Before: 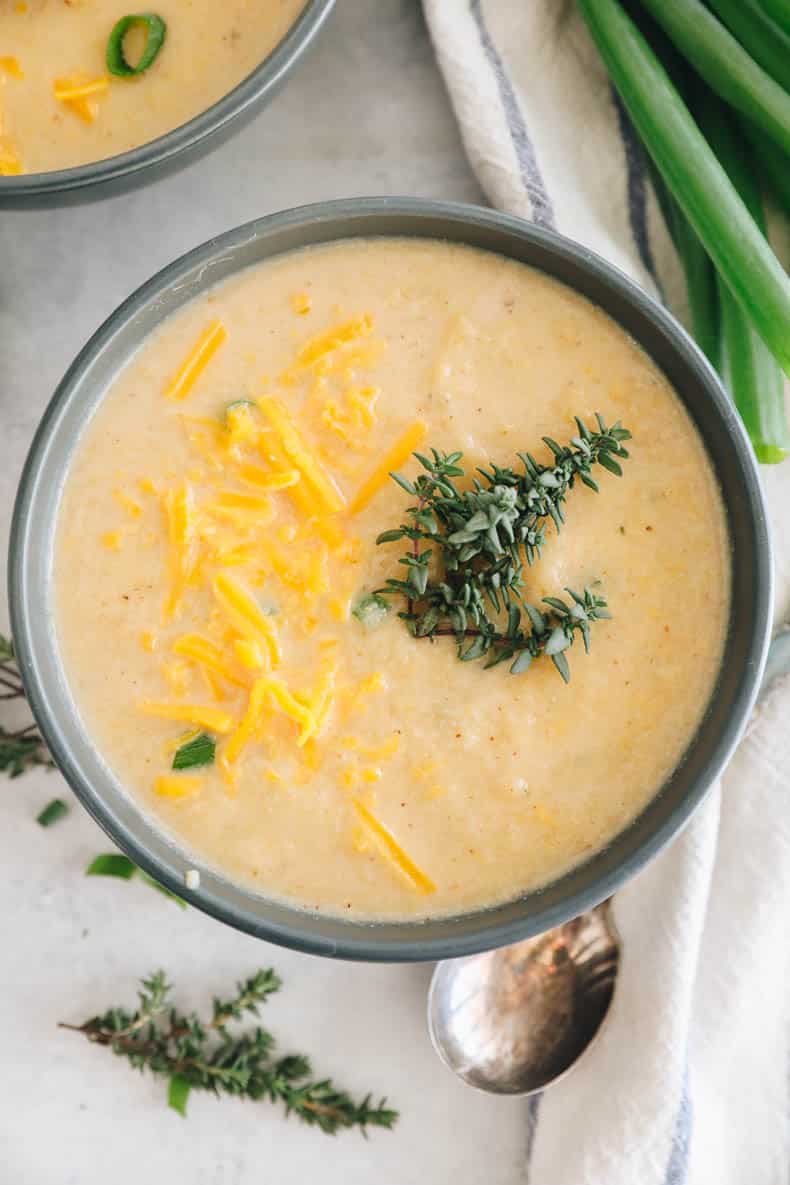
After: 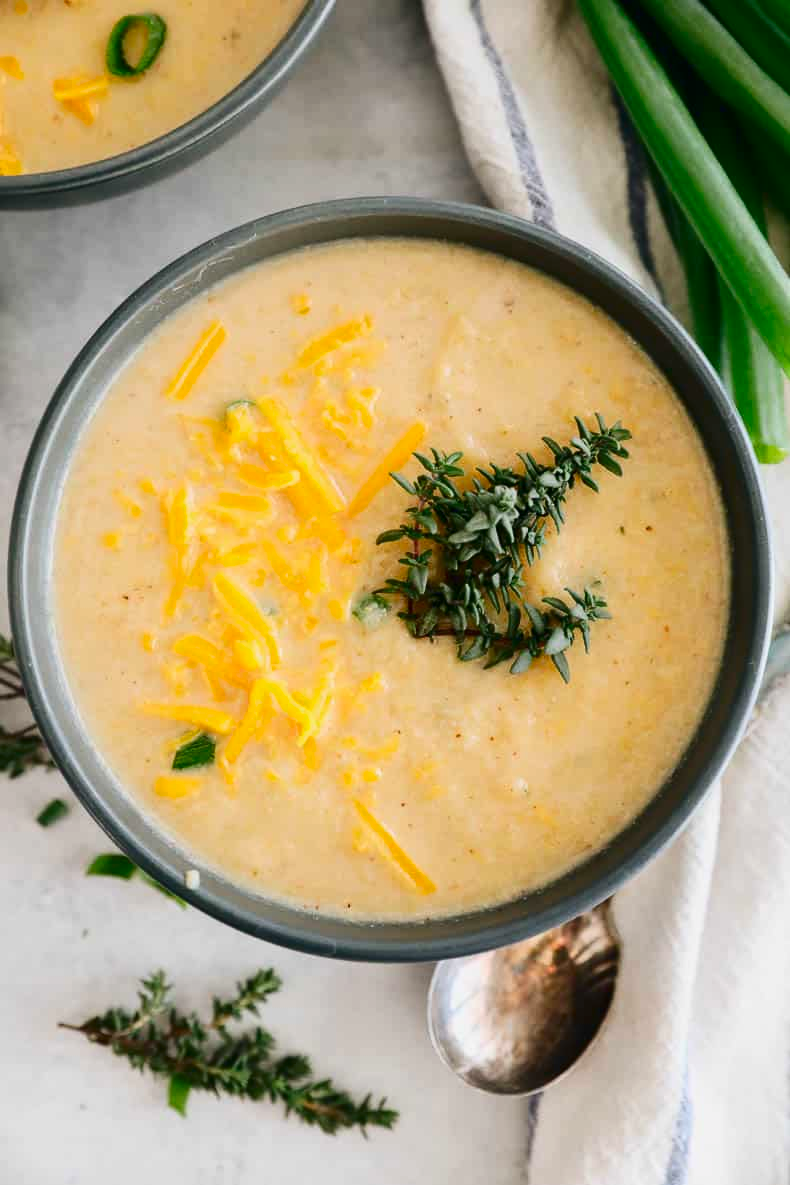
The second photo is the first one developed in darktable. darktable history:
contrast brightness saturation: contrast 0.19, brightness -0.11, saturation 0.21
exposure: exposure -0.157 EV, compensate highlight preservation false
